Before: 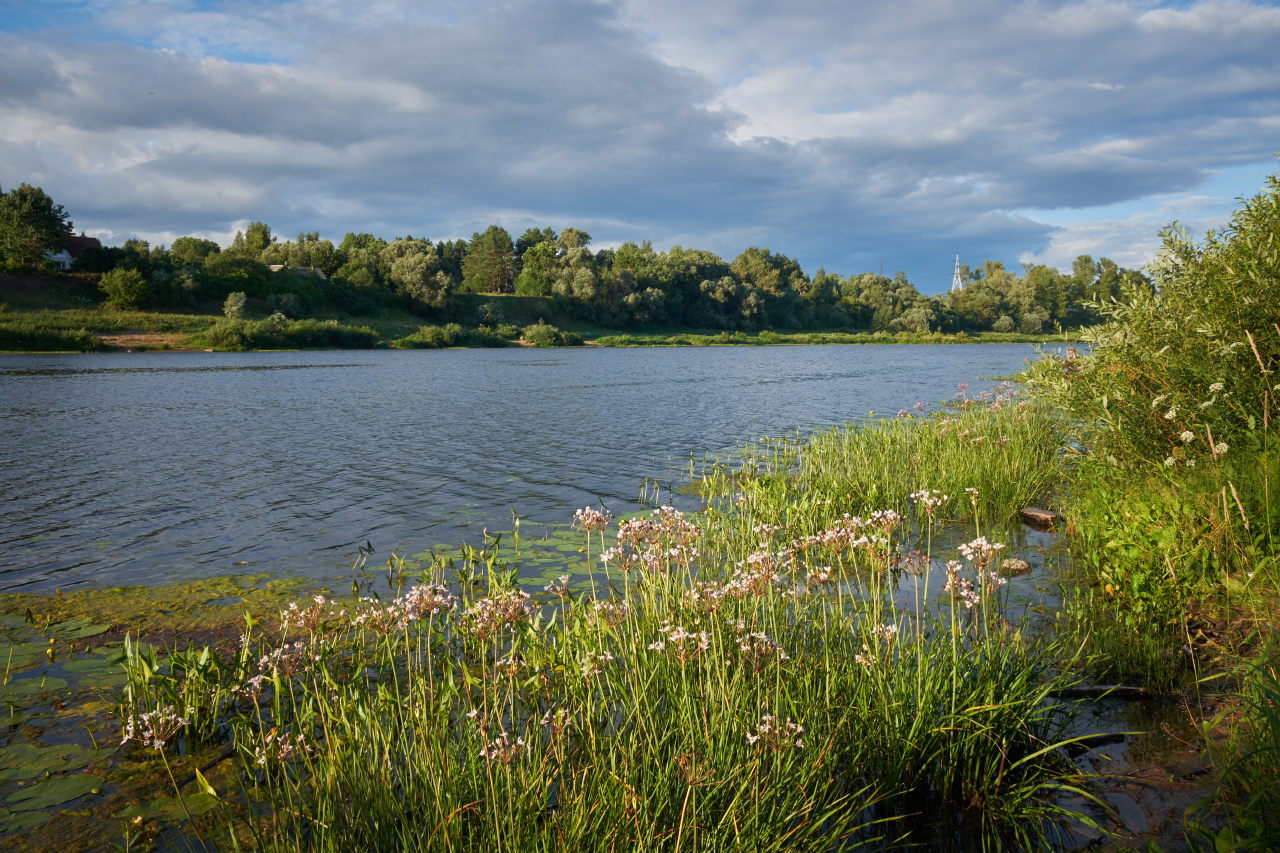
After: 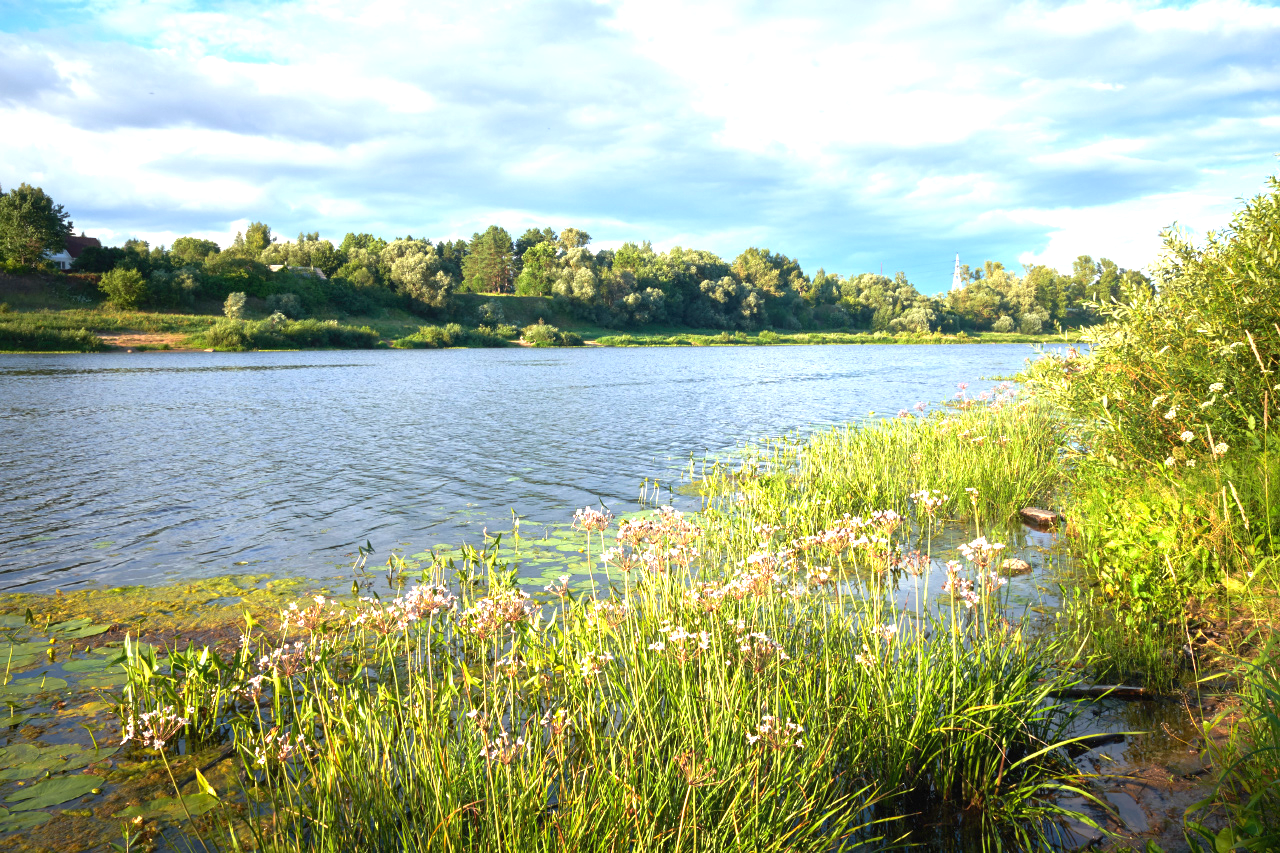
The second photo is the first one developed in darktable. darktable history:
levels: levels [0, 0.492, 0.984]
exposure: black level correction 0, exposure 1.452 EV, compensate highlight preservation false
